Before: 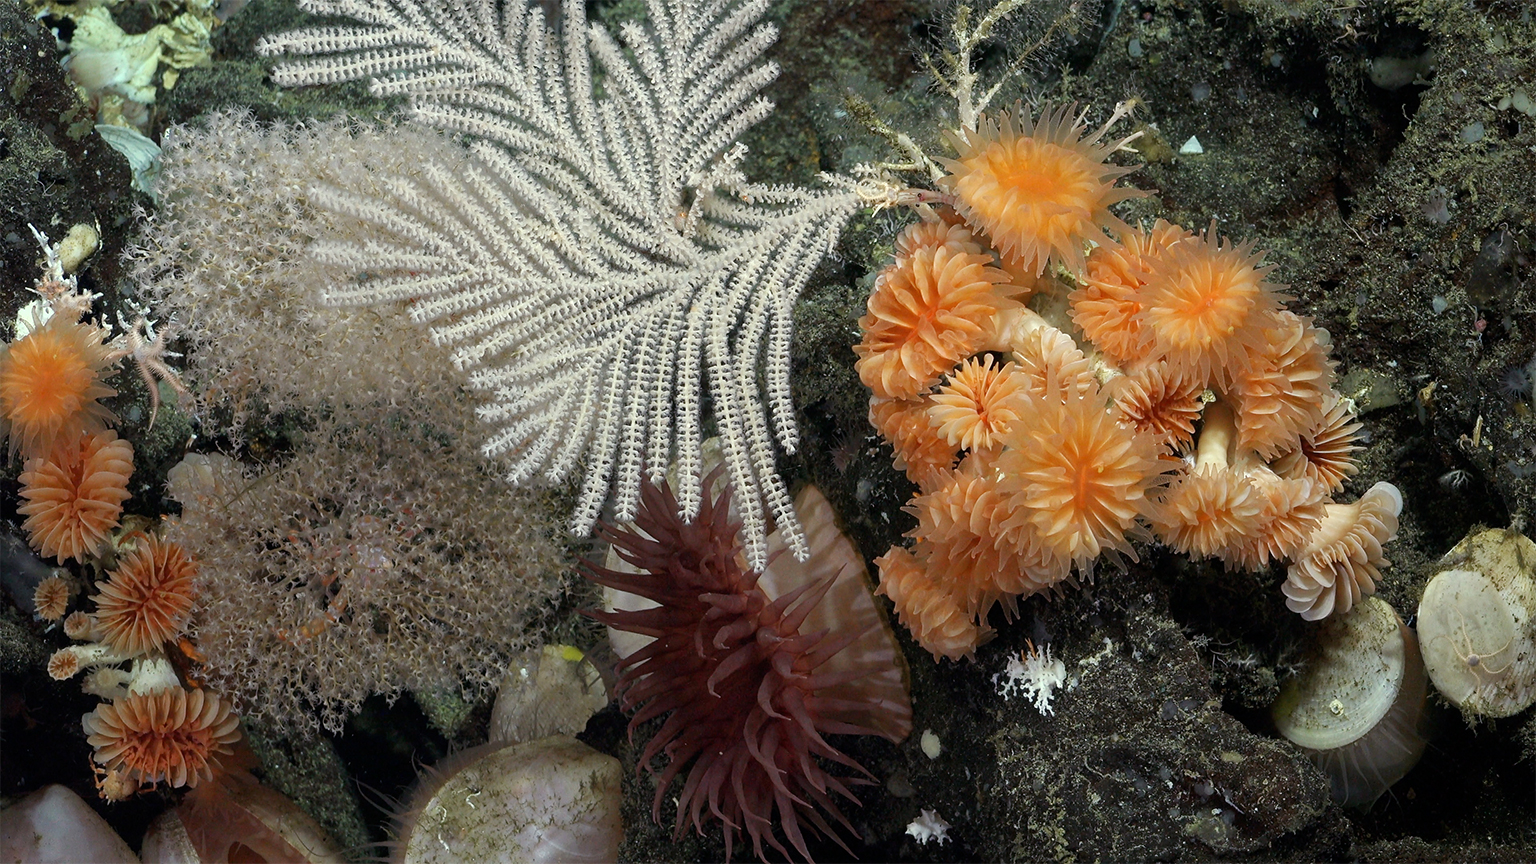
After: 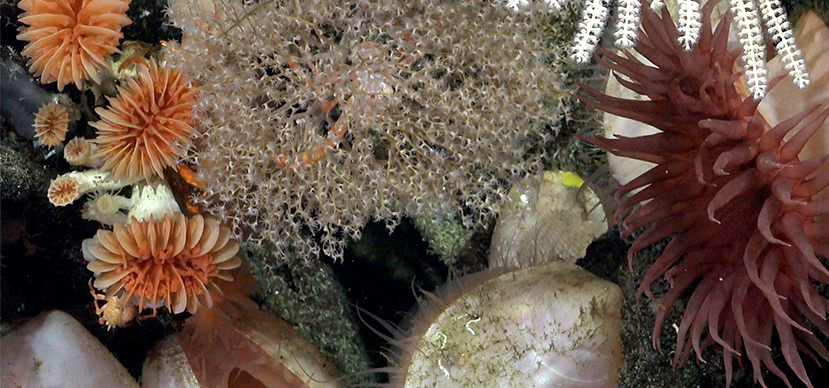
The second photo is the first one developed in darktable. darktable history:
exposure: black level correction 0.001, exposure 0.966 EV, compensate exposure bias true, compensate highlight preservation false
crop and rotate: top 54.887%, right 45.976%, bottom 0.166%
